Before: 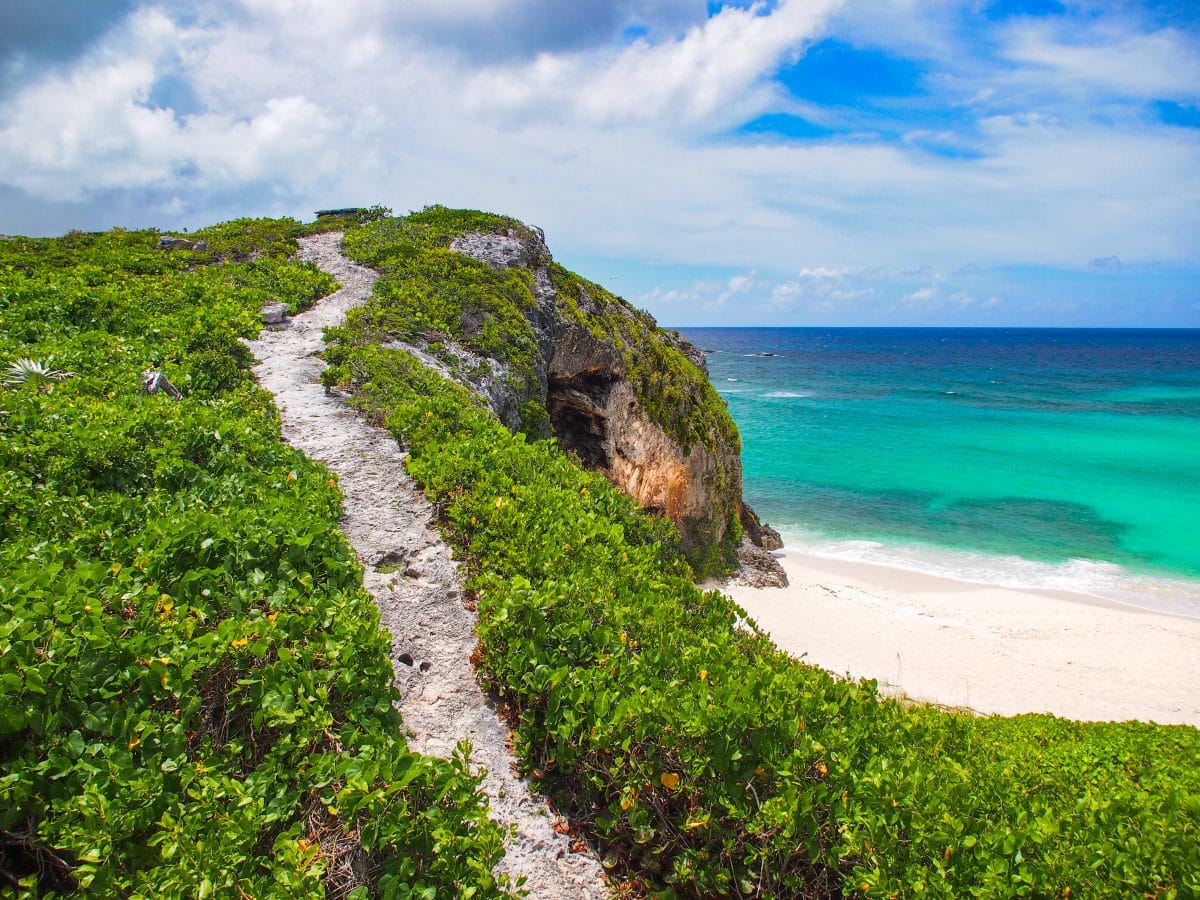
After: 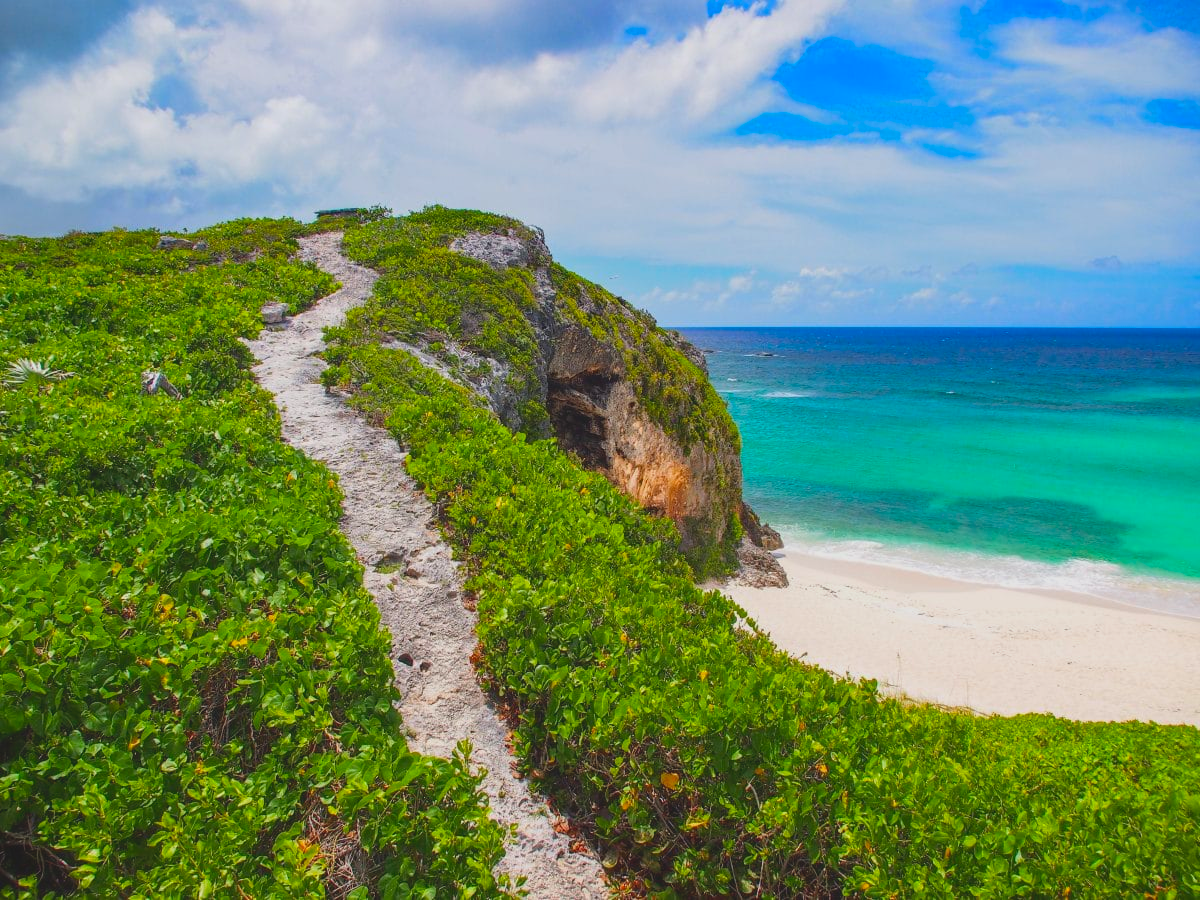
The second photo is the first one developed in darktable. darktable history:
contrast brightness saturation: contrast -0.187, saturation 0.189
